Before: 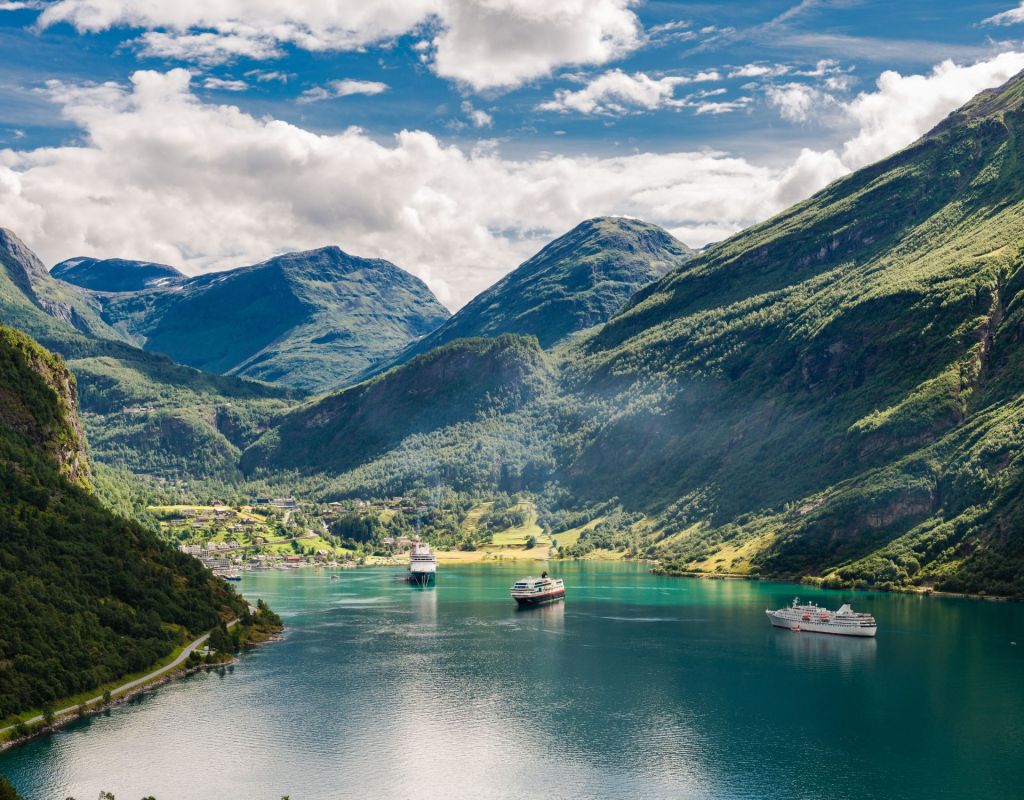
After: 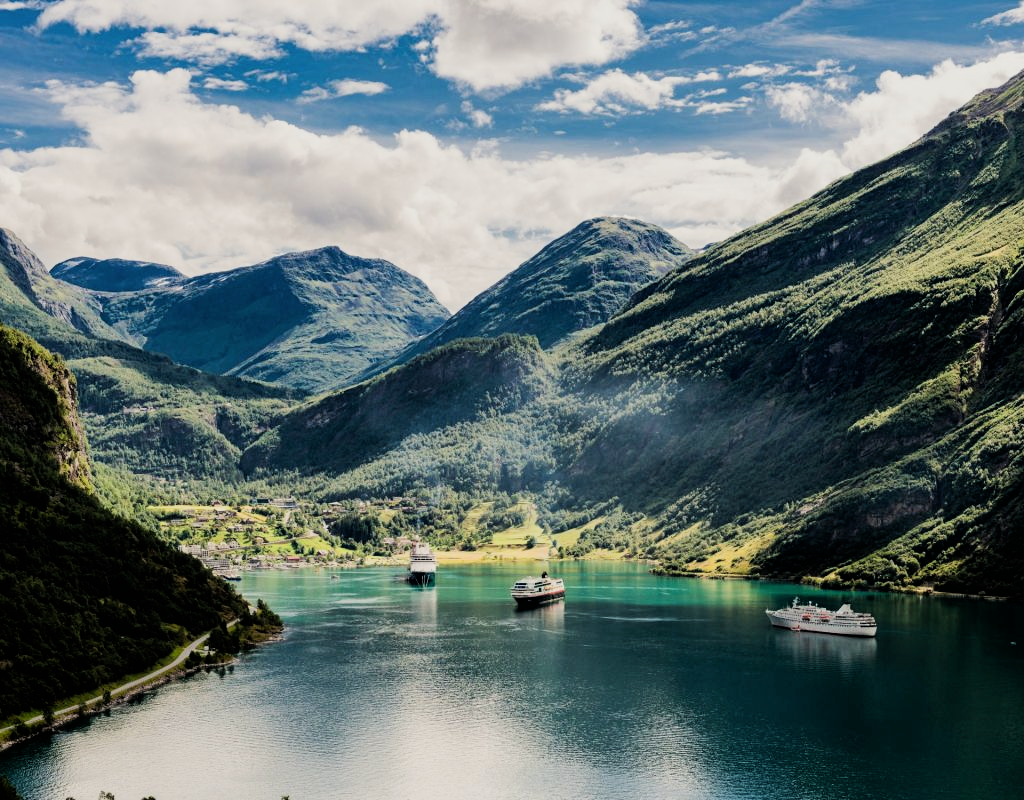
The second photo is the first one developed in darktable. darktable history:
color correction: highlights b* 3
filmic rgb: black relative exposure -5 EV, hardness 2.88, contrast 1.4, highlights saturation mix -30%
